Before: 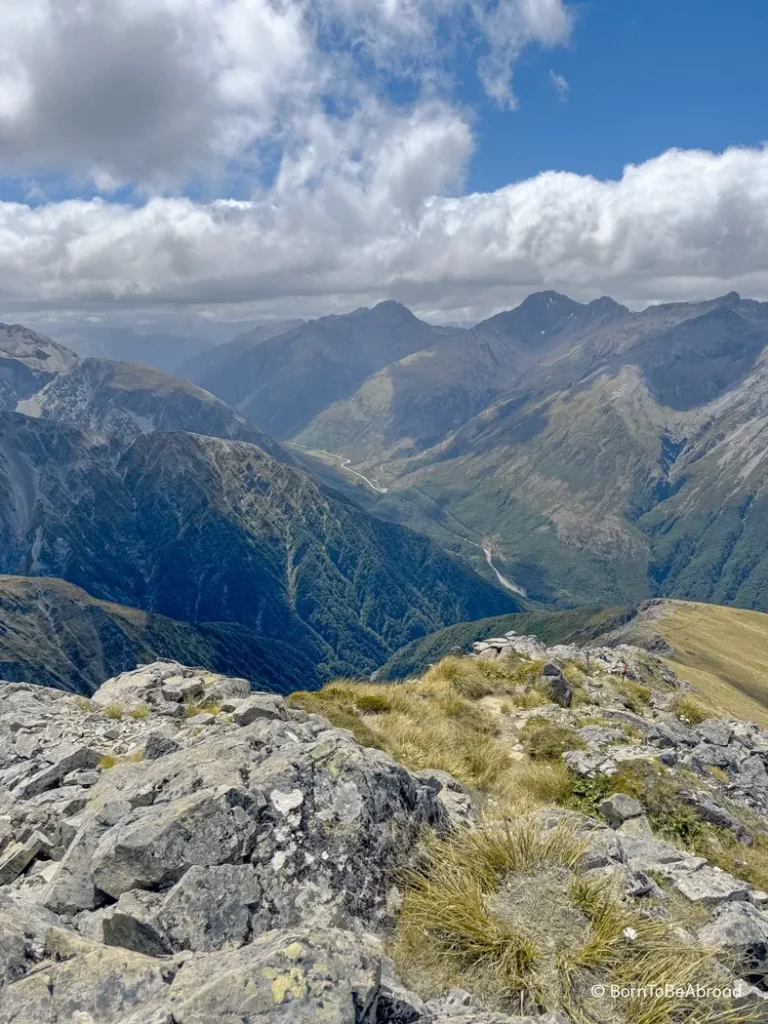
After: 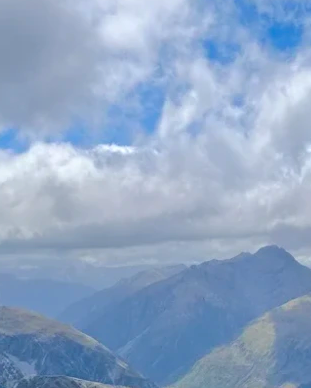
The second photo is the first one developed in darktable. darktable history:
crop: left 15.452%, top 5.459%, right 43.956%, bottom 56.62%
color balance rgb: perceptual saturation grading › global saturation 25%, perceptual brilliance grading › mid-tones 10%, perceptual brilliance grading › shadows 15%, global vibrance 20%
